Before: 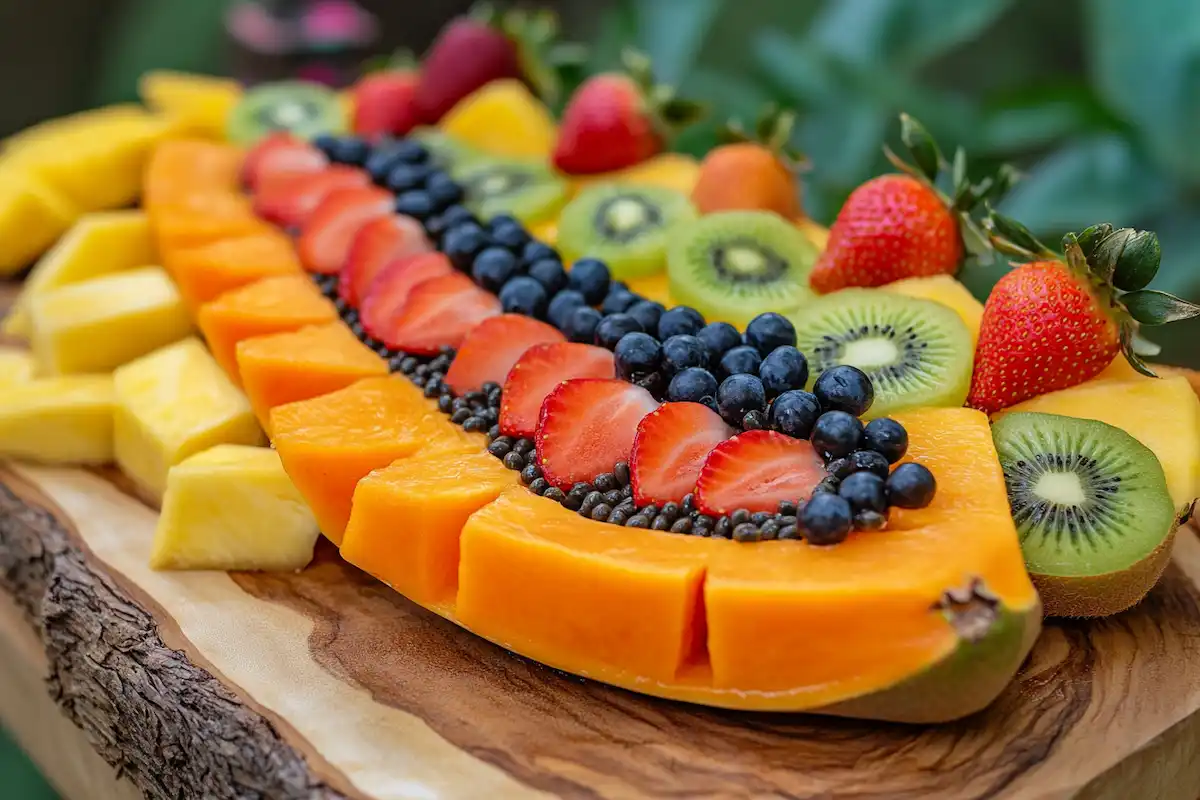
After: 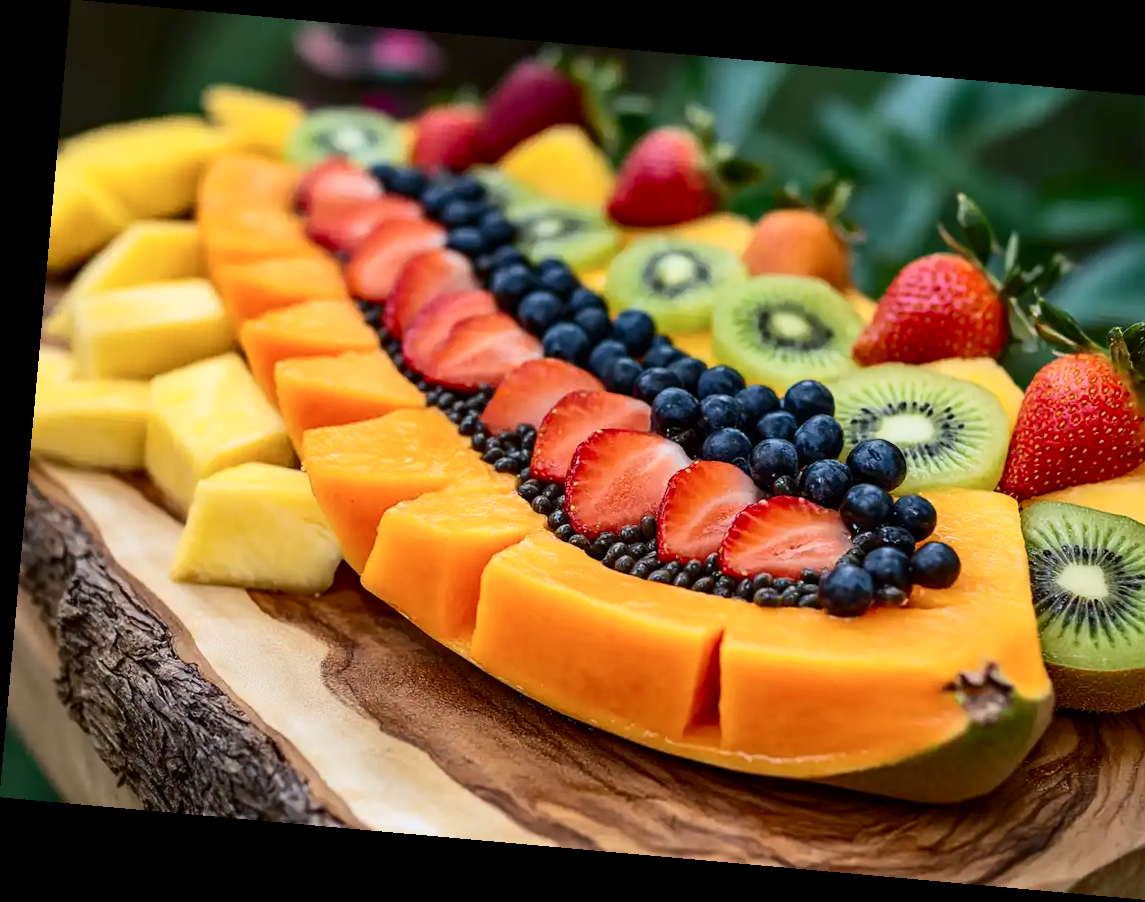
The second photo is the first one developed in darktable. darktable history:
contrast brightness saturation: contrast 0.28
rotate and perspective: rotation 5.12°, automatic cropping off
crop: right 9.509%, bottom 0.031%
